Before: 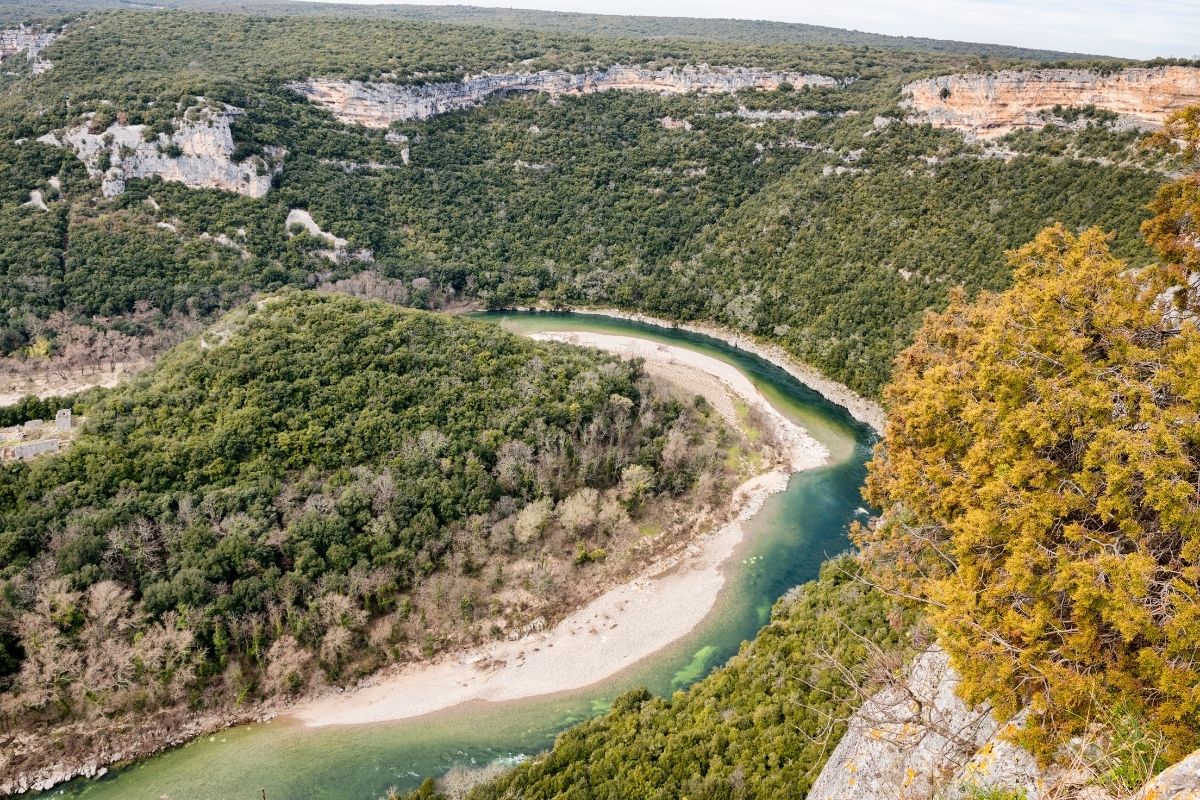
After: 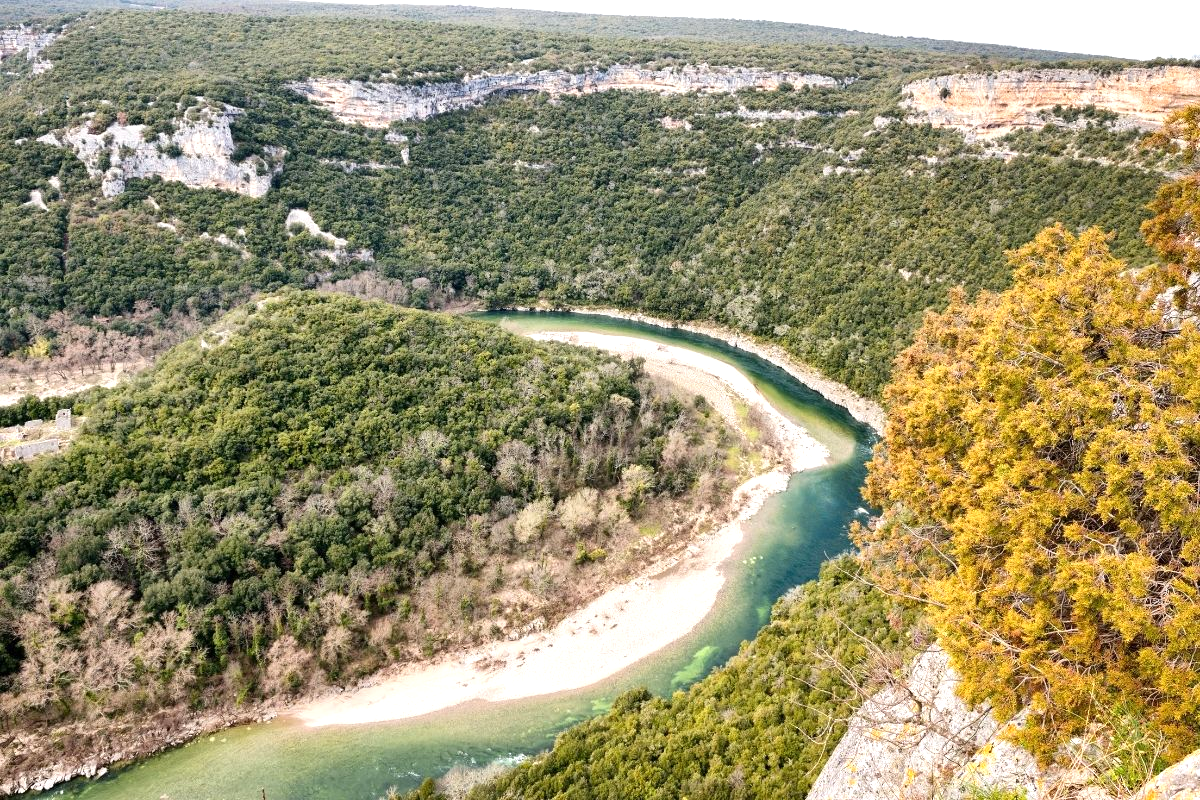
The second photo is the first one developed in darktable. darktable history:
exposure: exposure 0.51 EV, compensate highlight preservation false
